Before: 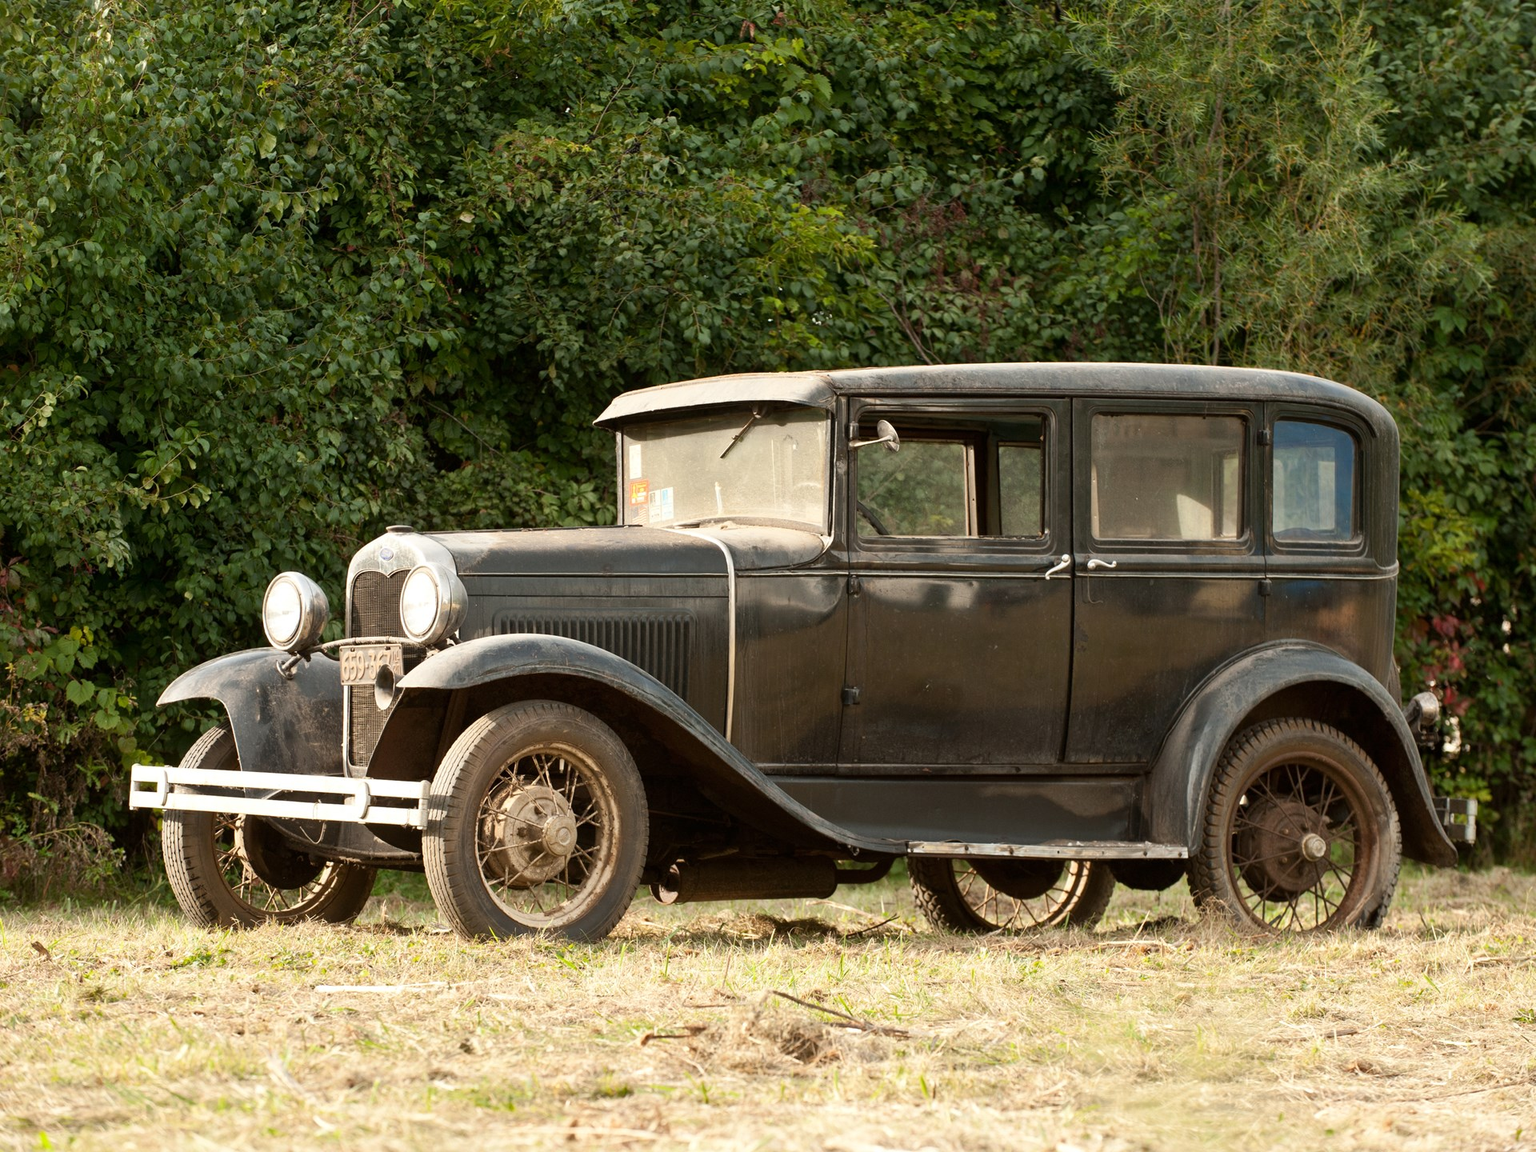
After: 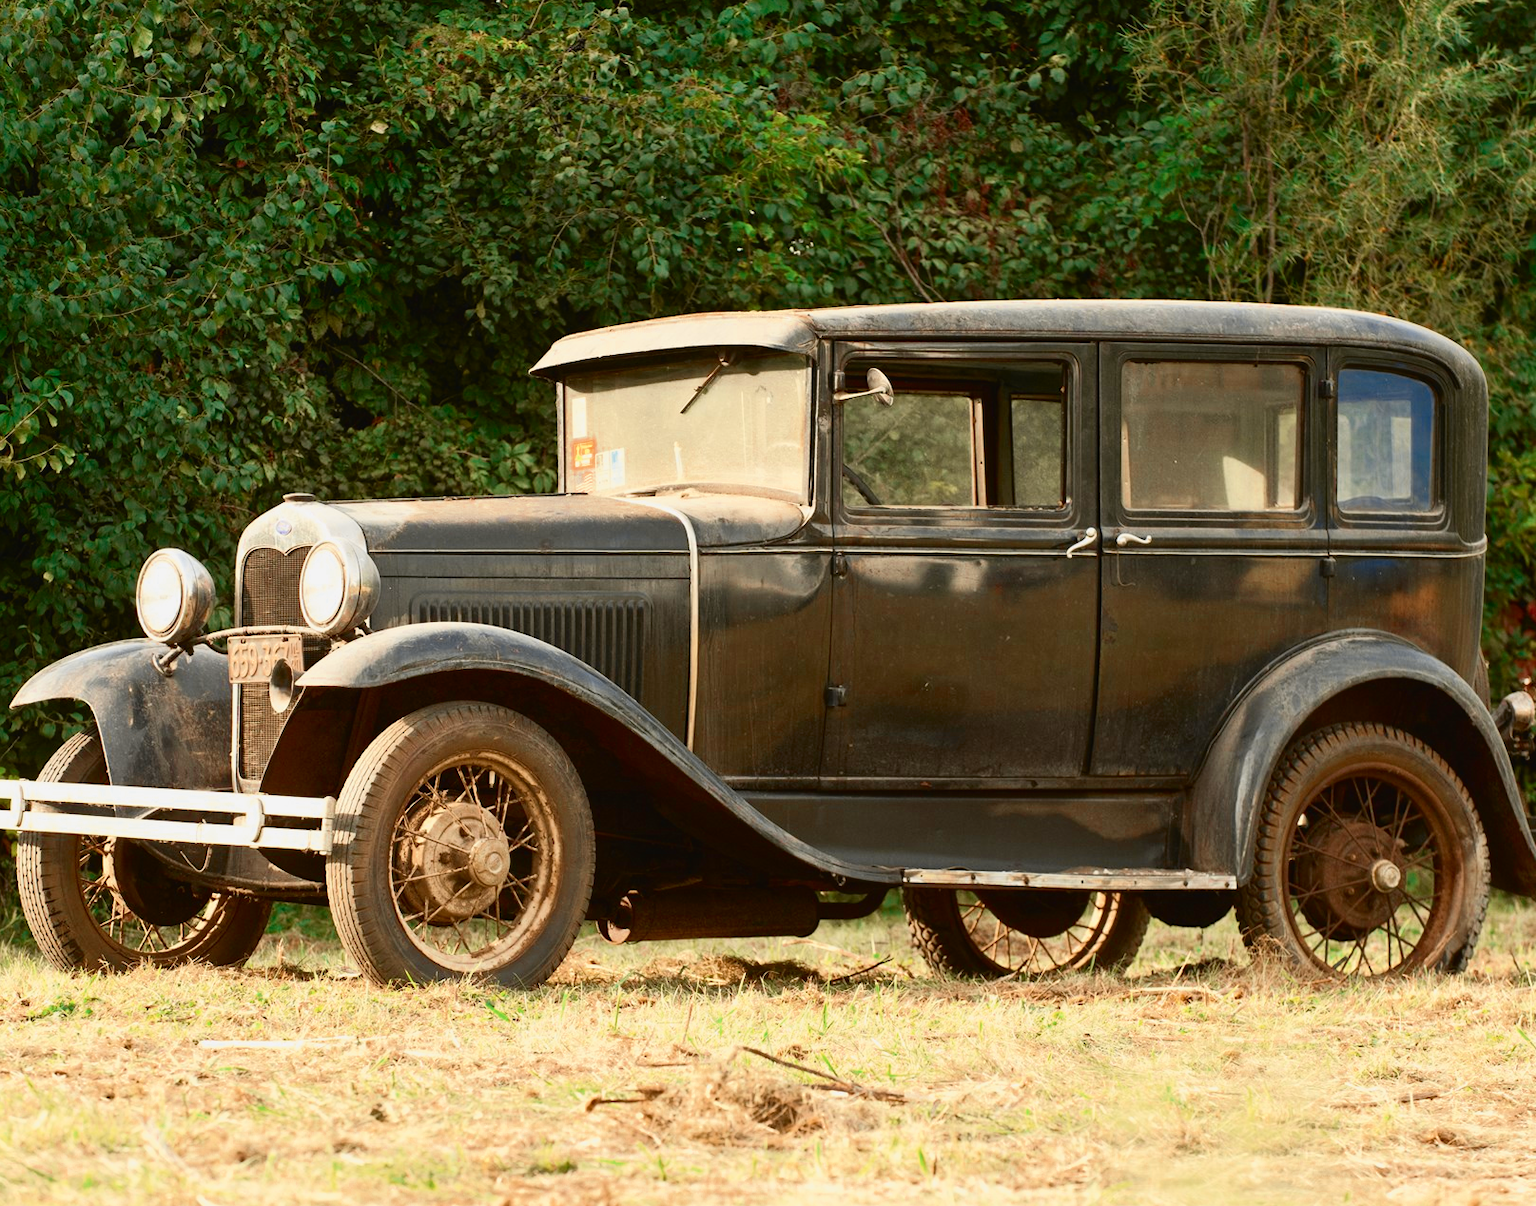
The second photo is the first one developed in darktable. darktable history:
color zones: curves: ch0 [(0, 0.5) (0.125, 0.4) (0.25, 0.5) (0.375, 0.4) (0.5, 0.4) (0.625, 0.35) (0.75, 0.35) (0.875, 0.5)]; ch1 [(0, 0.35) (0.125, 0.45) (0.25, 0.35) (0.375, 0.35) (0.5, 0.35) (0.625, 0.35) (0.75, 0.45) (0.875, 0.35)]; ch2 [(0, 0.6) (0.125, 0.5) (0.25, 0.5) (0.375, 0.6) (0.5, 0.6) (0.625, 0.5) (0.75, 0.5) (0.875, 0.5)]
tone curve: curves: ch0 [(0, 0) (0.091, 0.075) (0.389, 0.441) (0.696, 0.808) (0.844, 0.908) (0.909, 0.942) (1, 0.973)]; ch1 [(0, 0) (0.437, 0.404) (0.48, 0.486) (0.5, 0.5) (0.529, 0.556) (0.58, 0.606) (0.616, 0.654) (1, 1)]; ch2 [(0, 0) (0.442, 0.415) (0.5, 0.5) (0.535, 0.567) (0.585, 0.632) (1, 1)], color space Lab, independent channels, preserve colors none
crop and rotate: left 9.665%, top 9.627%, right 6.198%, bottom 2.238%
color correction: highlights b* 0.066, saturation 1.3
contrast brightness saturation: contrast -0.071, brightness -0.036, saturation -0.113
